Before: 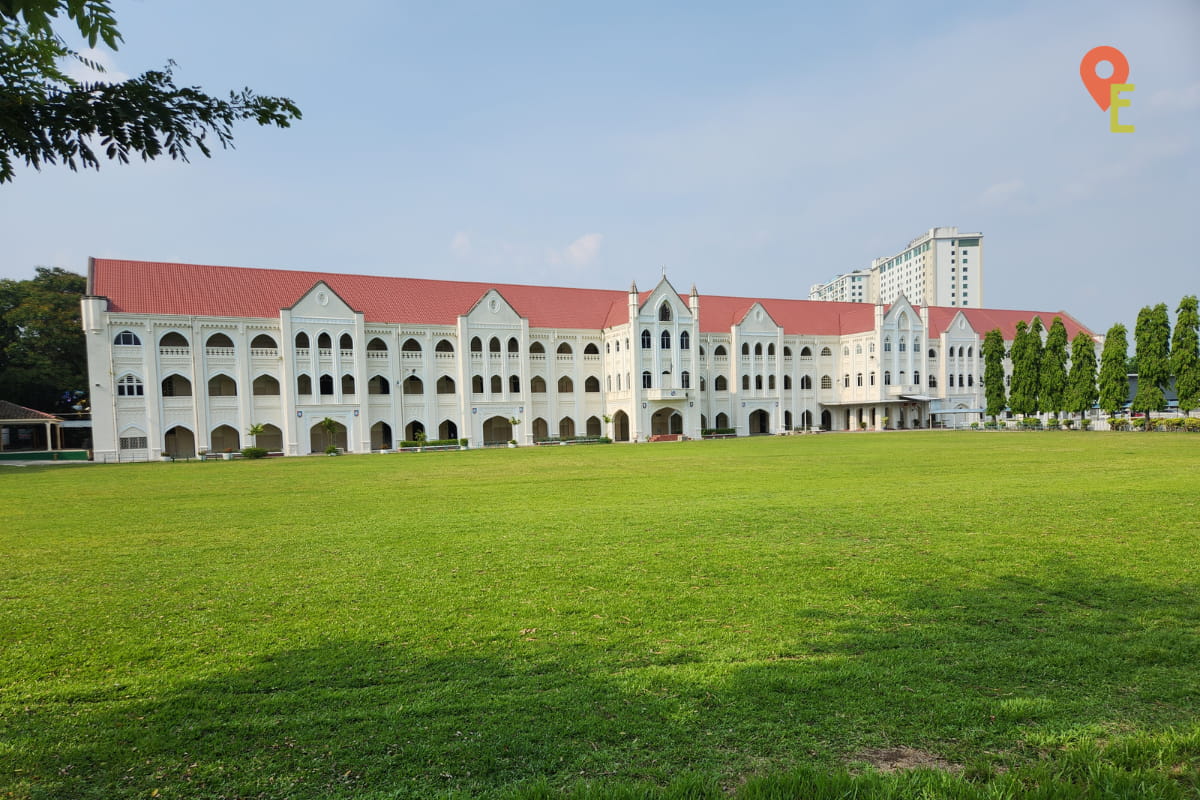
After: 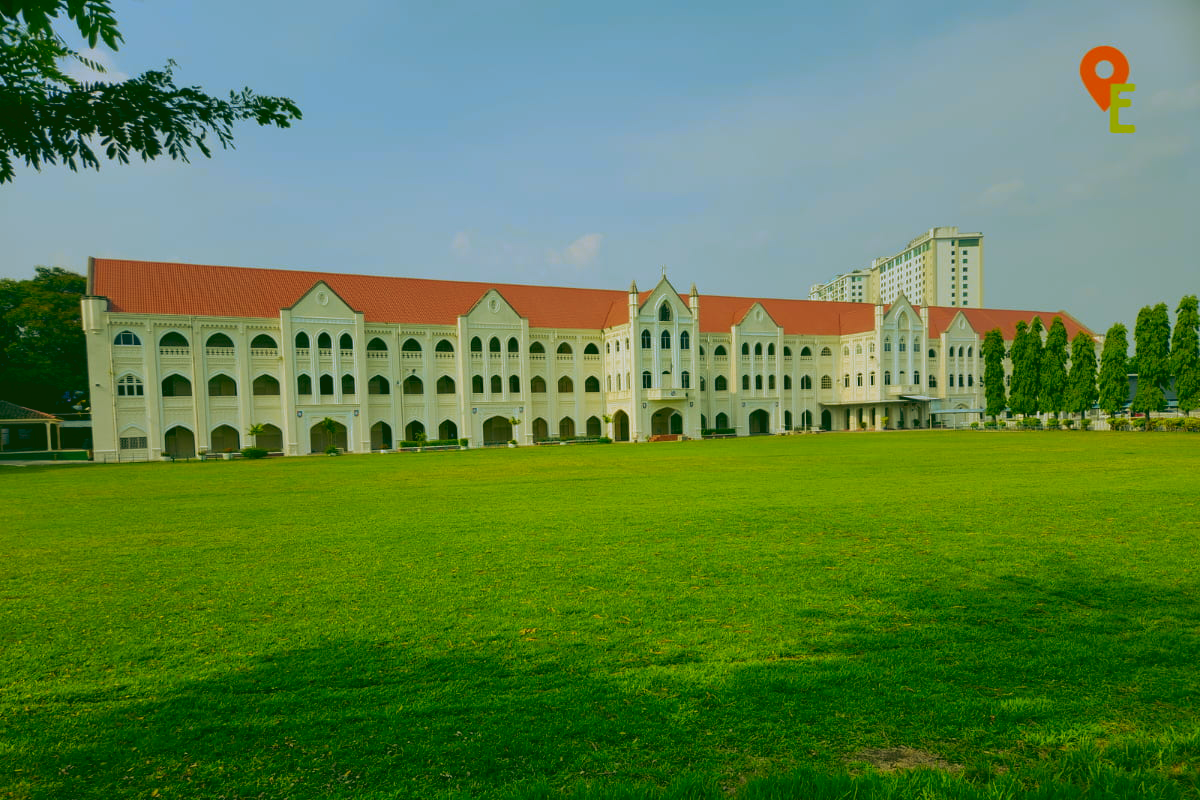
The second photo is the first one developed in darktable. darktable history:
rgb curve: curves: ch0 [(0.123, 0.061) (0.995, 0.887)]; ch1 [(0.06, 0.116) (1, 0.906)]; ch2 [(0, 0) (0.824, 0.69) (1, 1)], mode RGB, independent channels, compensate middle gray true
contrast brightness saturation: contrast -0.08, brightness -0.04, saturation -0.11
color contrast: green-magenta contrast 1.55, blue-yellow contrast 1.83
white balance: emerald 1
